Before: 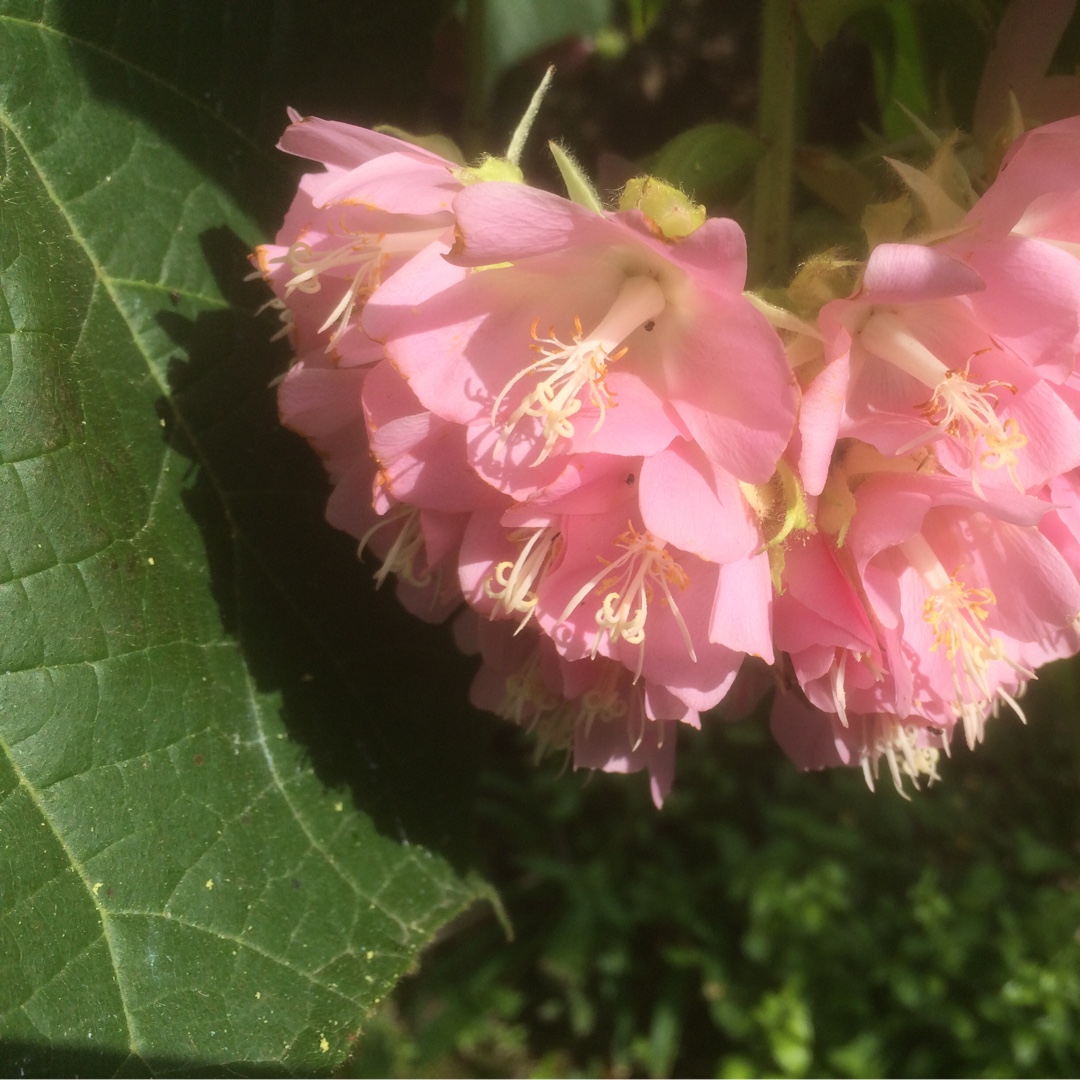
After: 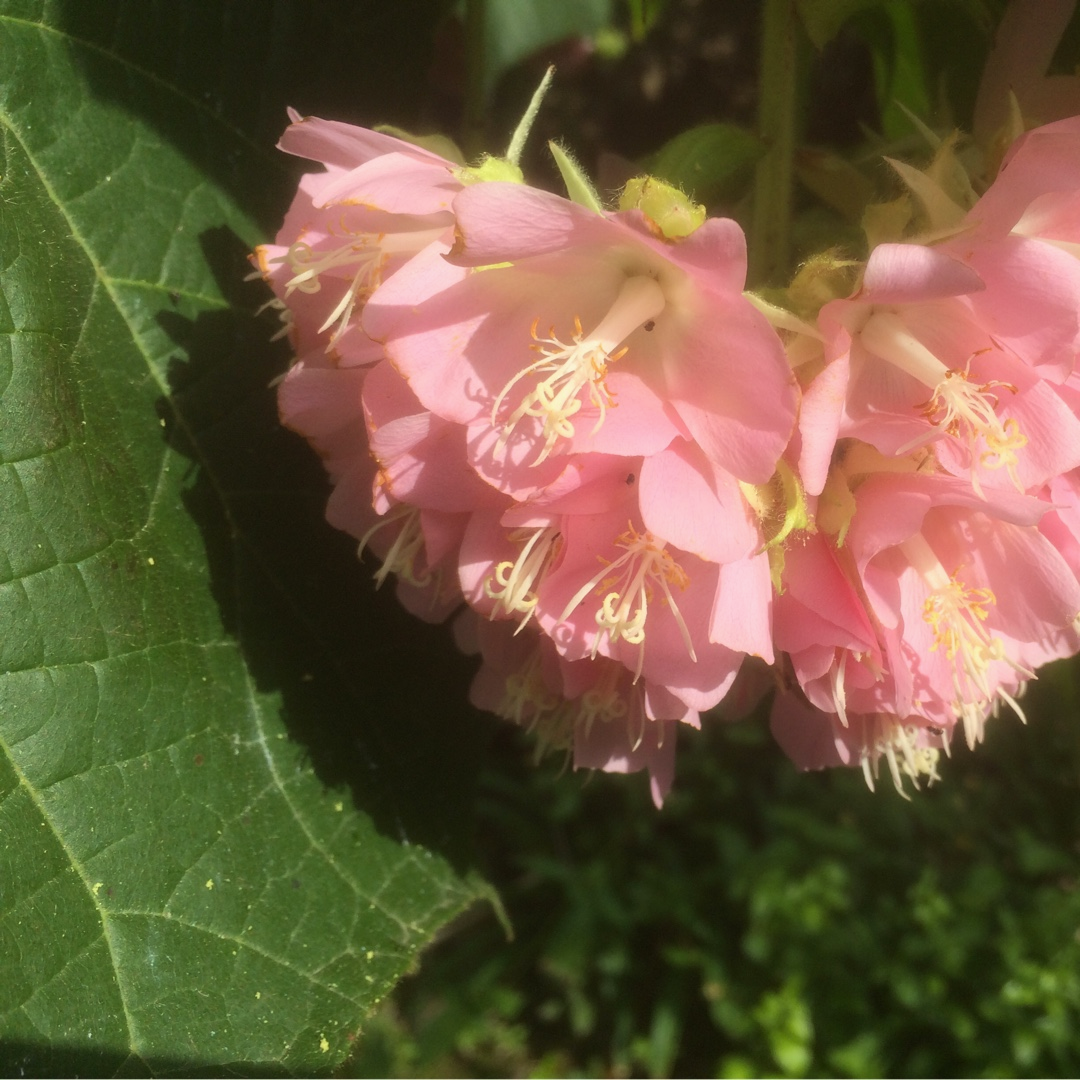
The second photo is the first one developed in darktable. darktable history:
rotate and perspective: automatic cropping original format, crop left 0, crop top 0
color correction: highlights a* -4.28, highlights b* 6.53
